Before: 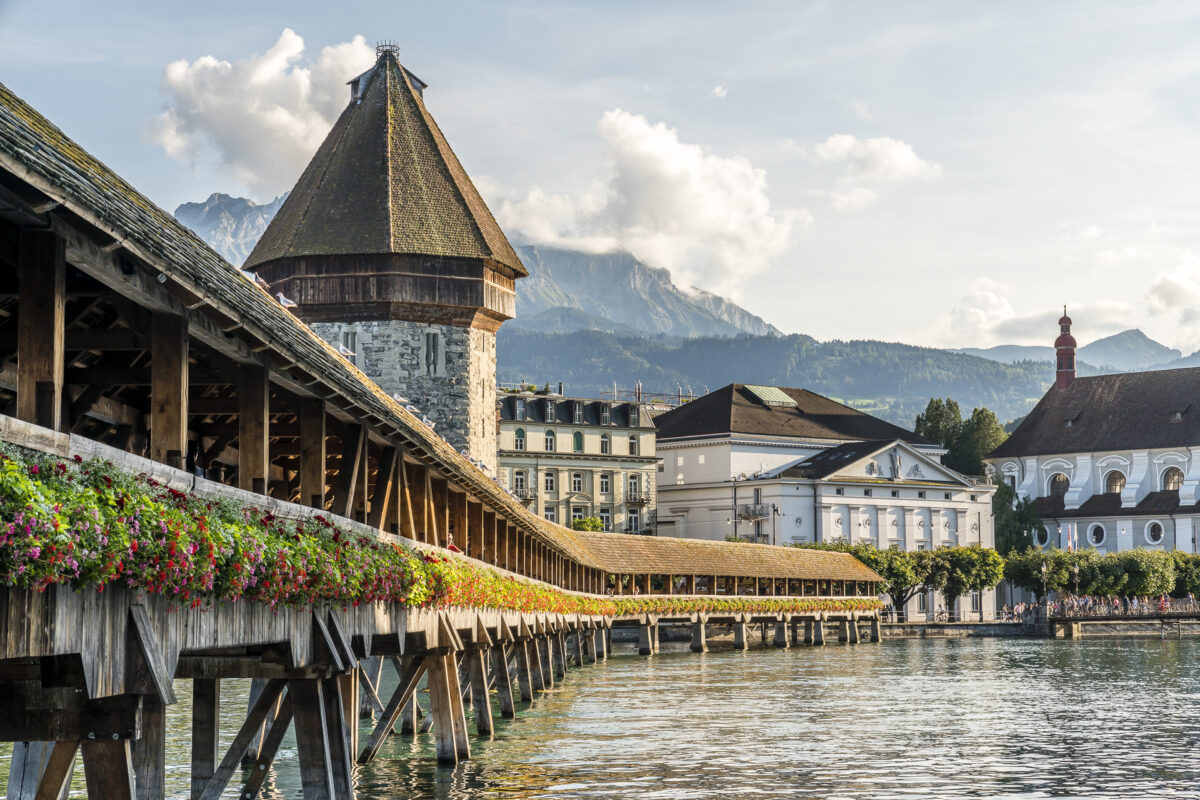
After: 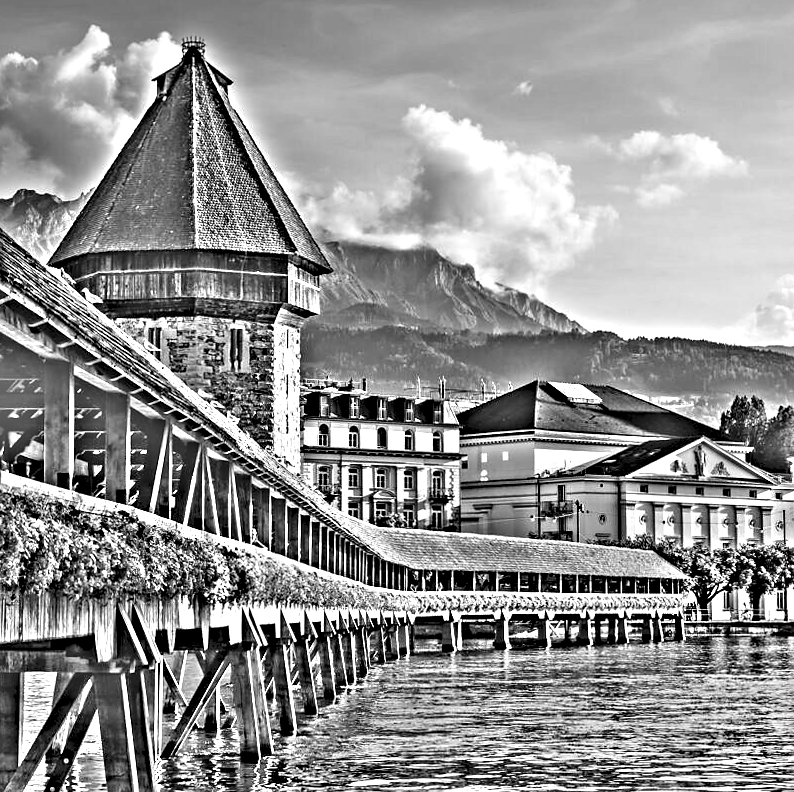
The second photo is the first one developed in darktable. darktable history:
sharpen: radius 1, threshold 1
crop and rotate: left 15.754%, right 17.579%
color zones: curves: ch0 [(0.11, 0.396) (0.195, 0.36) (0.25, 0.5) (0.303, 0.412) (0.357, 0.544) (0.75, 0.5) (0.967, 0.328)]; ch1 [(0, 0.468) (0.112, 0.512) (0.202, 0.6) (0.25, 0.5) (0.307, 0.352) (0.357, 0.544) (0.75, 0.5) (0.963, 0.524)]
exposure: black level correction 0, exposure 0.95 EV, compensate exposure bias true, compensate highlight preservation false
shadows and highlights: shadows 62.66, white point adjustment 0.37, highlights -34.44, compress 83.82%
rotate and perspective: rotation 0.192°, lens shift (horizontal) -0.015, crop left 0.005, crop right 0.996, crop top 0.006, crop bottom 0.99
highpass: on, module defaults
white balance: red 1.009, blue 0.985
